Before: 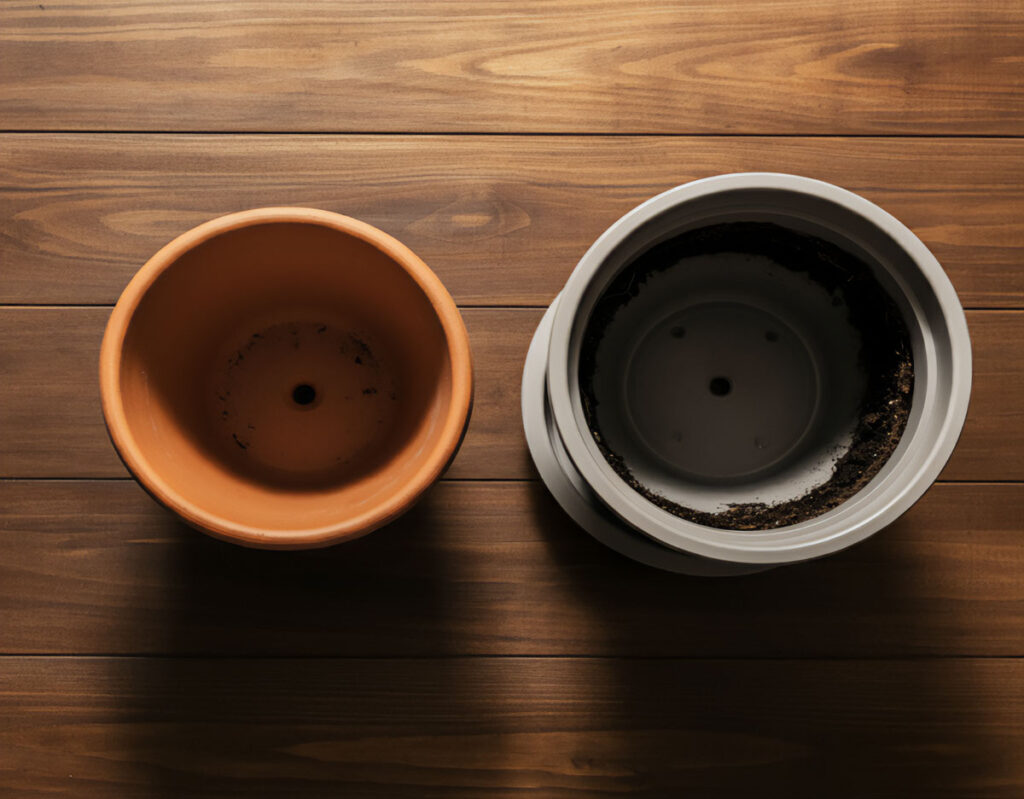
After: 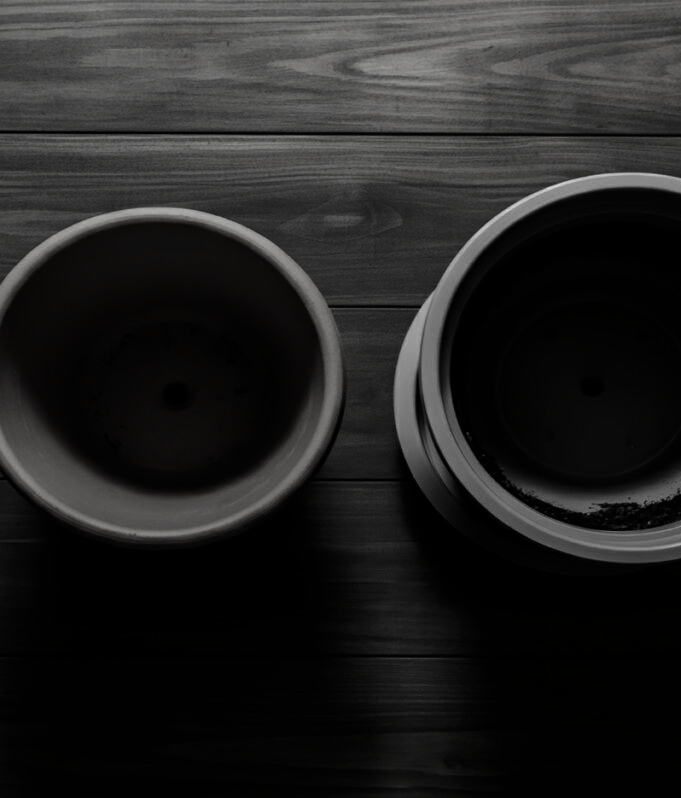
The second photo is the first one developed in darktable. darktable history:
contrast brightness saturation: contrast -0.027, brightness -0.6, saturation -0.985
crop and rotate: left 12.562%, right 20.905%
